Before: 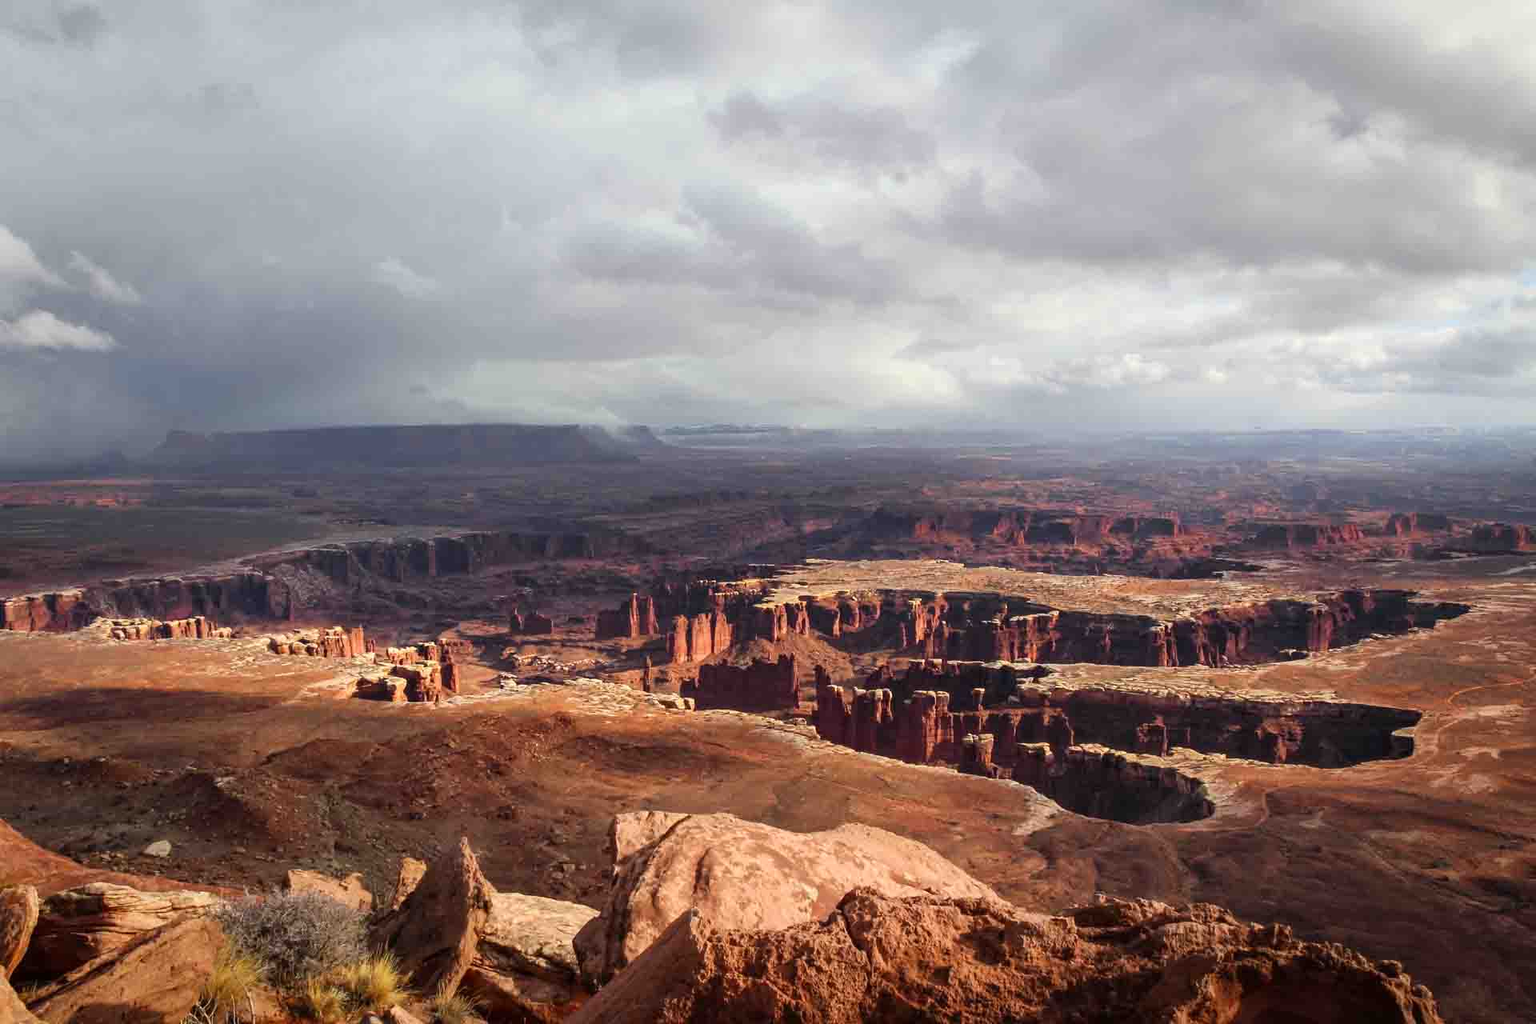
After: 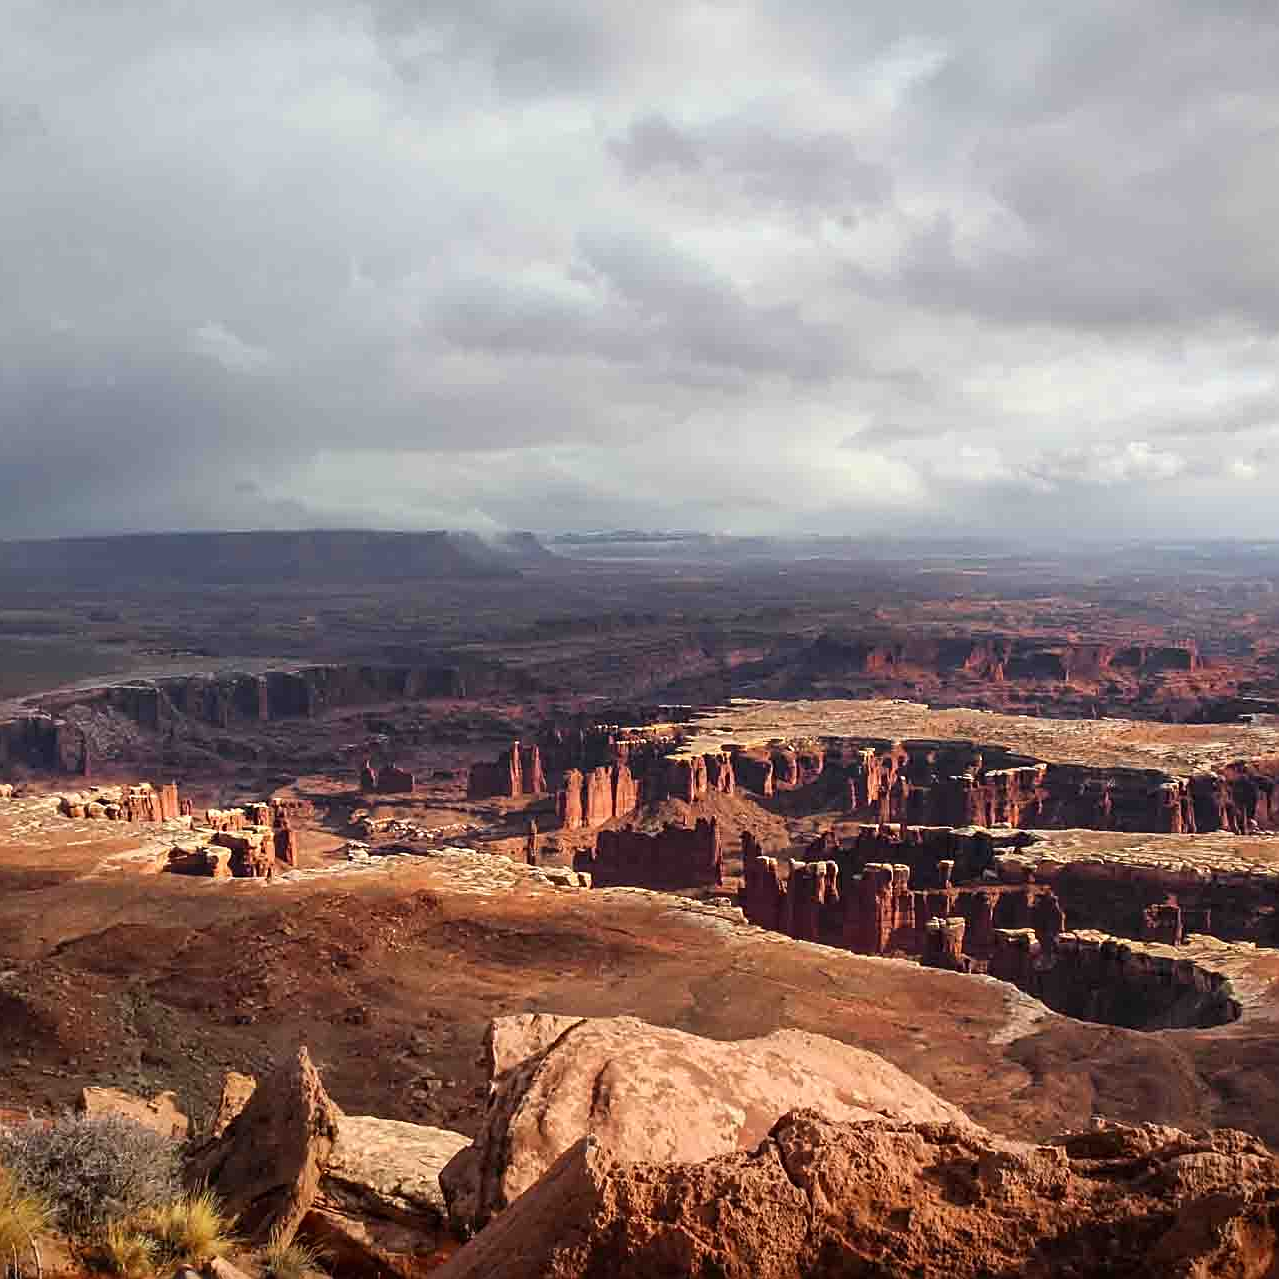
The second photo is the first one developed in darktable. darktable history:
sharpen: on, module defaults
crop and rotate: left 14.436%, right 18.898%
